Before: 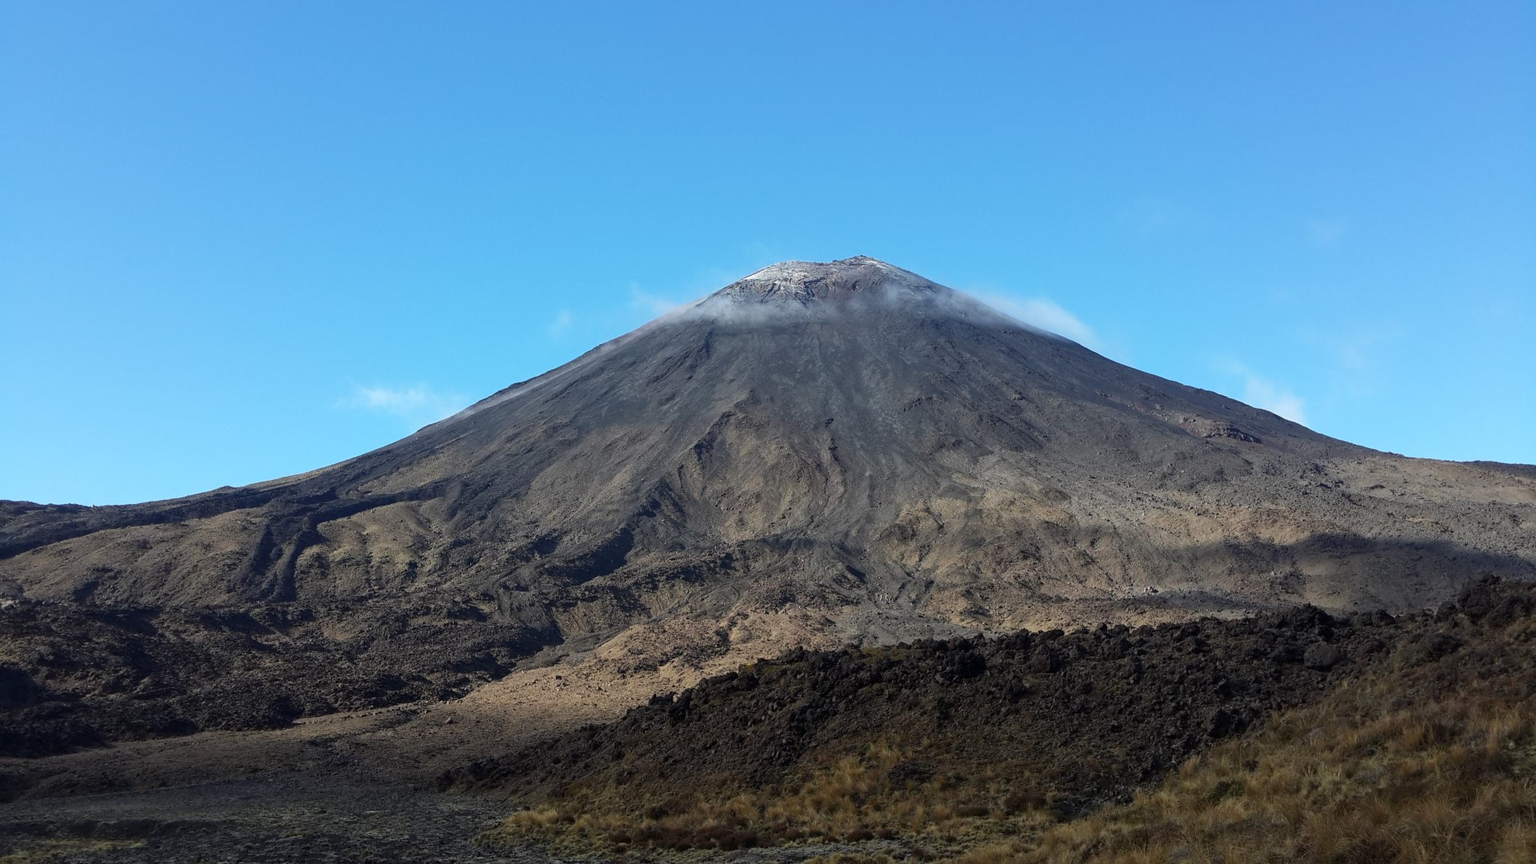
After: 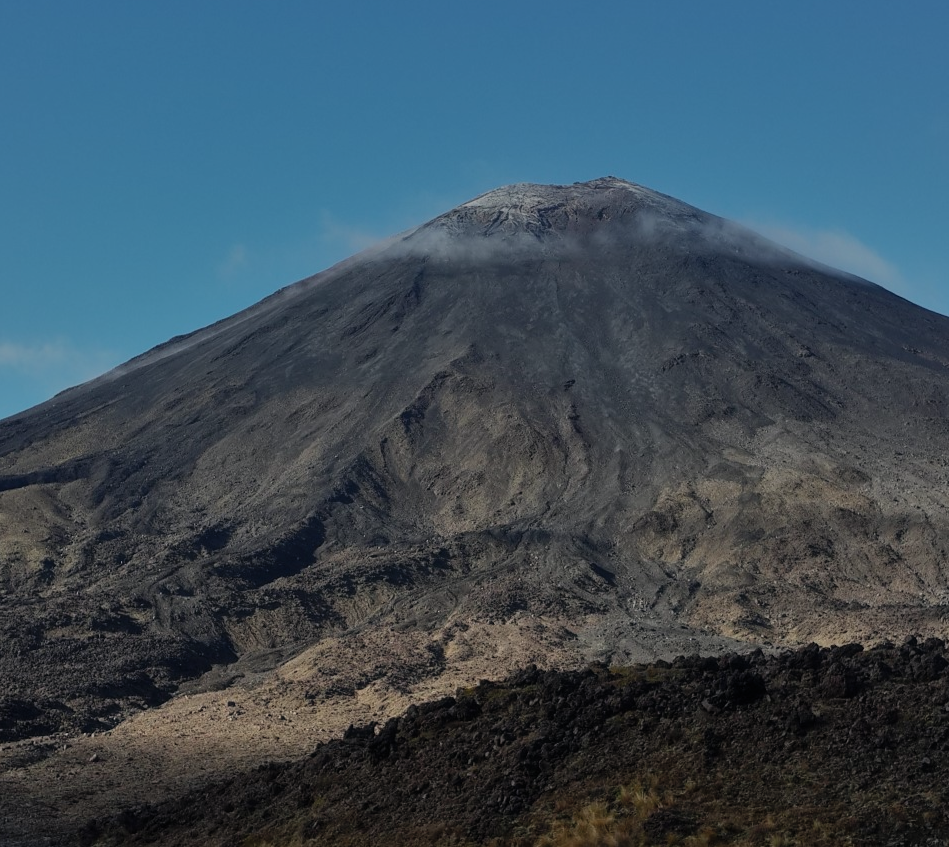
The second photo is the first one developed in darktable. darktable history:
crop and rotate: angle 0.02°, left 24.353%, top 13.219%, right 26.156%, bottom 8.224%
exposure: exposure -1.468 EV, compensate highlight preservation false
haze removal: strength -0.05
shadows and highlights: low approximation 0.01, soften with gaussian
